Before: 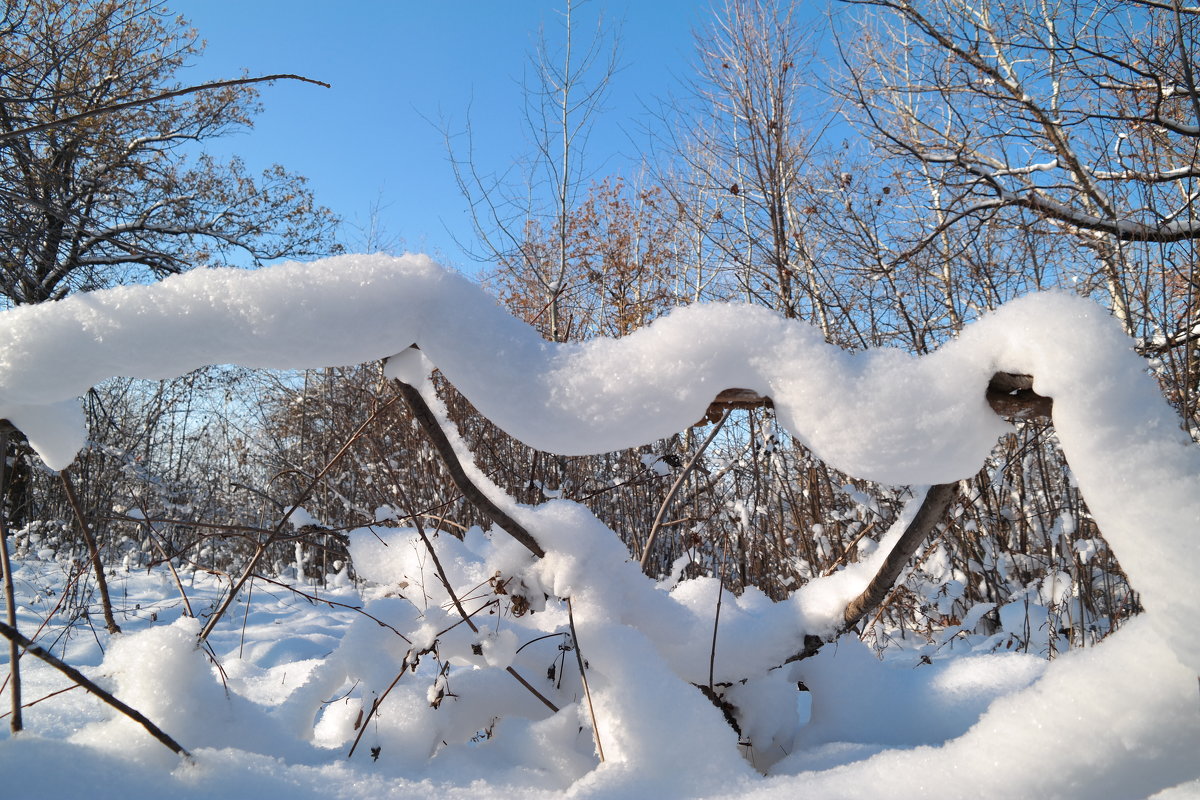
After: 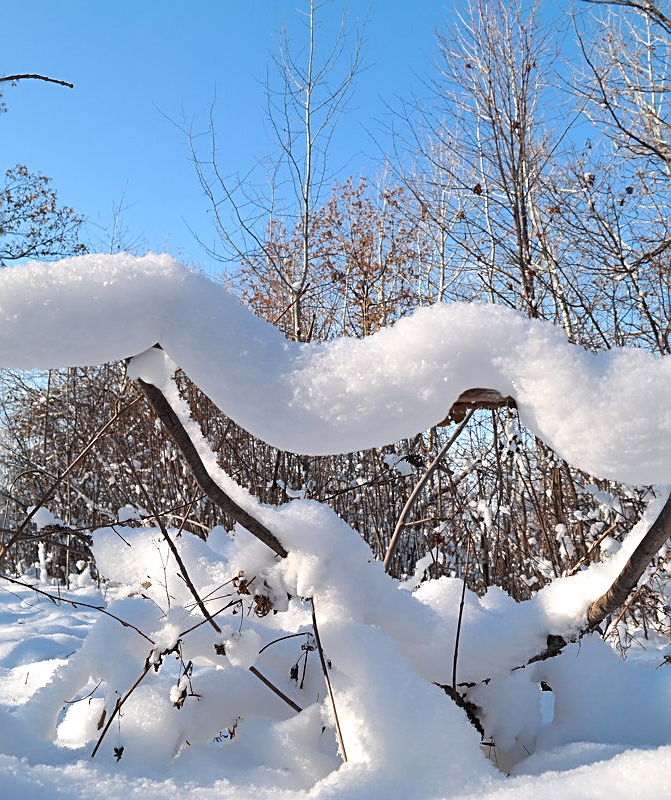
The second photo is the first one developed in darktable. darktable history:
exposure: exposure 0.189 EV, compensate highlight preservation false
crop: left 21.474%, right 22.585%
sharpen: amount 0.577
